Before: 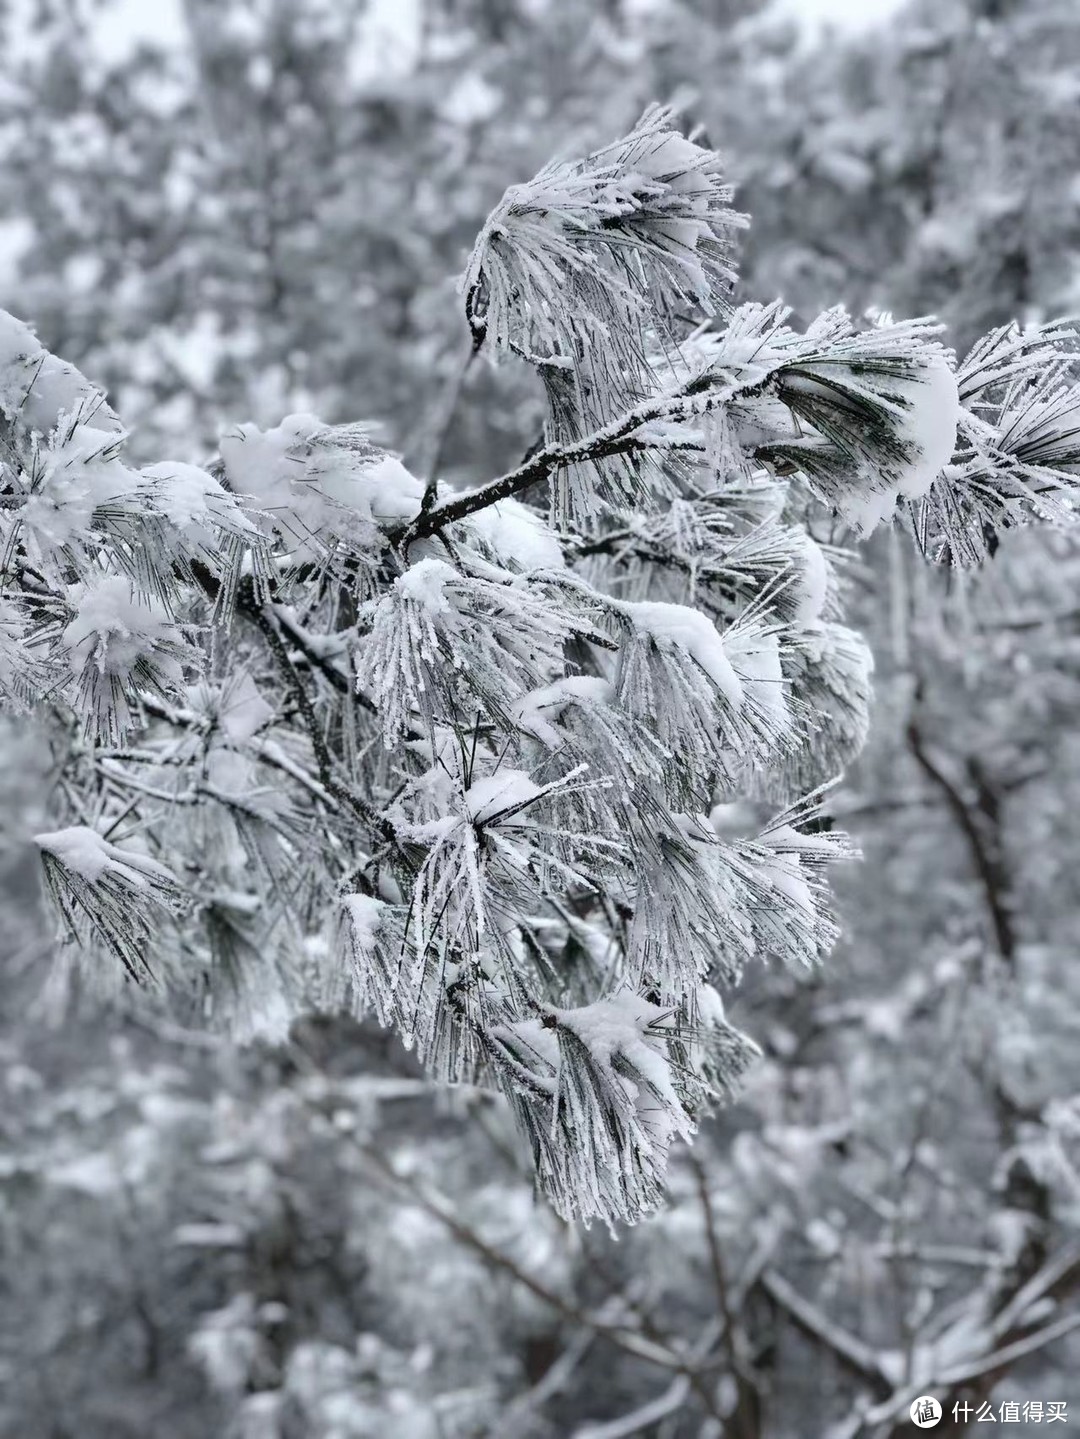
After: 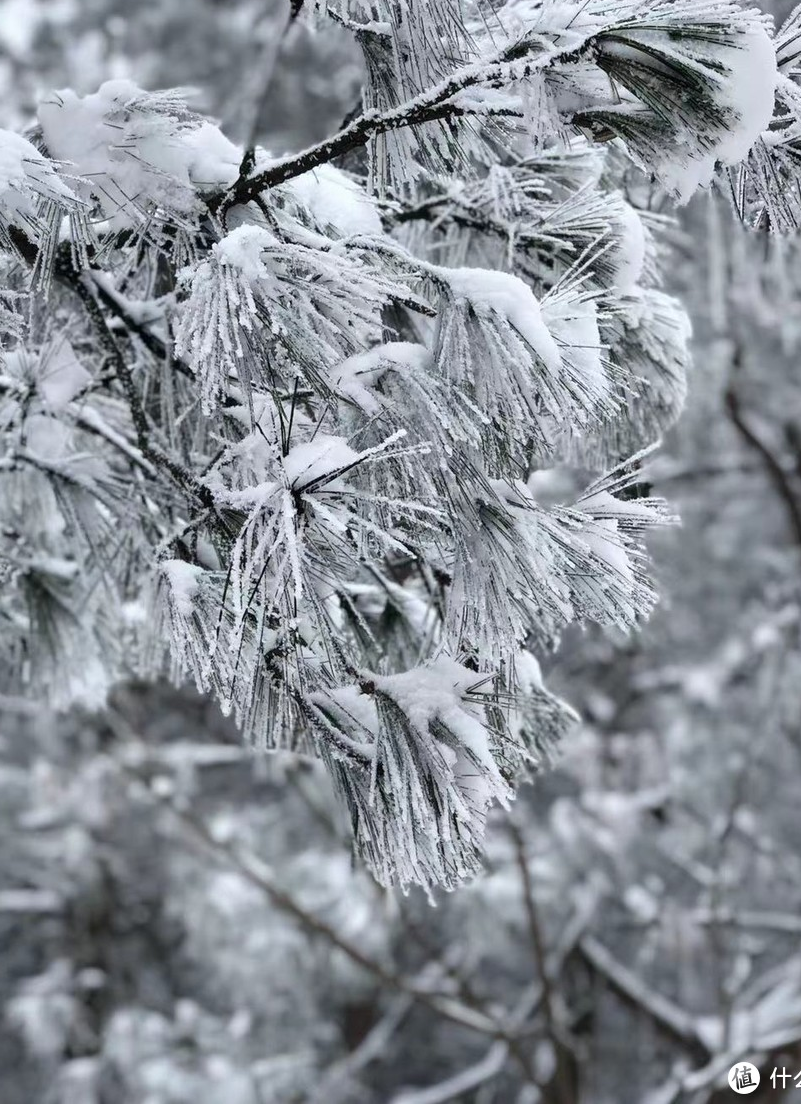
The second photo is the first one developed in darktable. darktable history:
crop: left 16.869%, top 23.211%, right 8.936%
